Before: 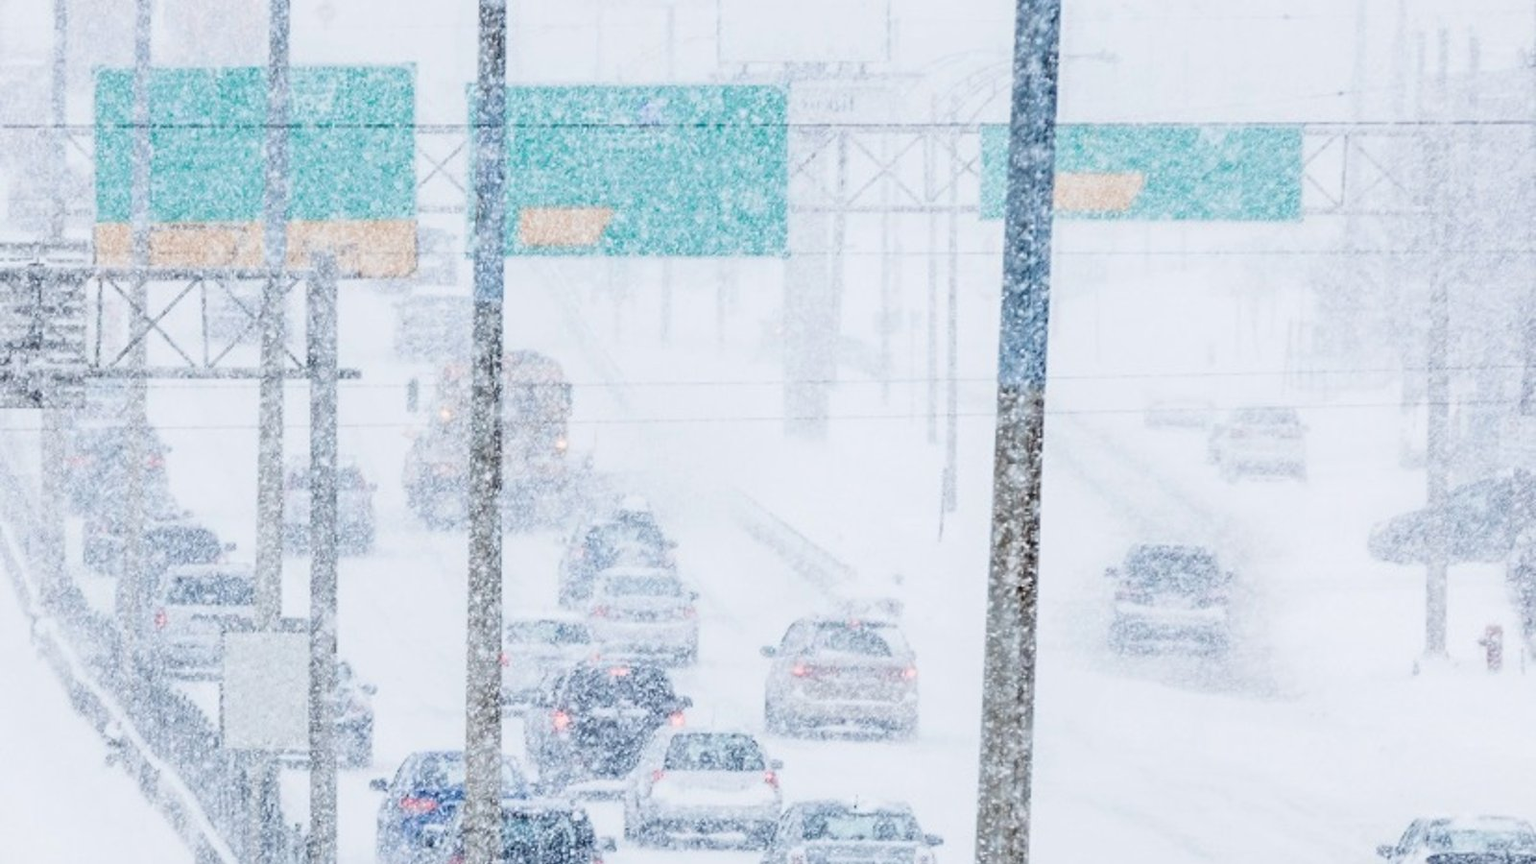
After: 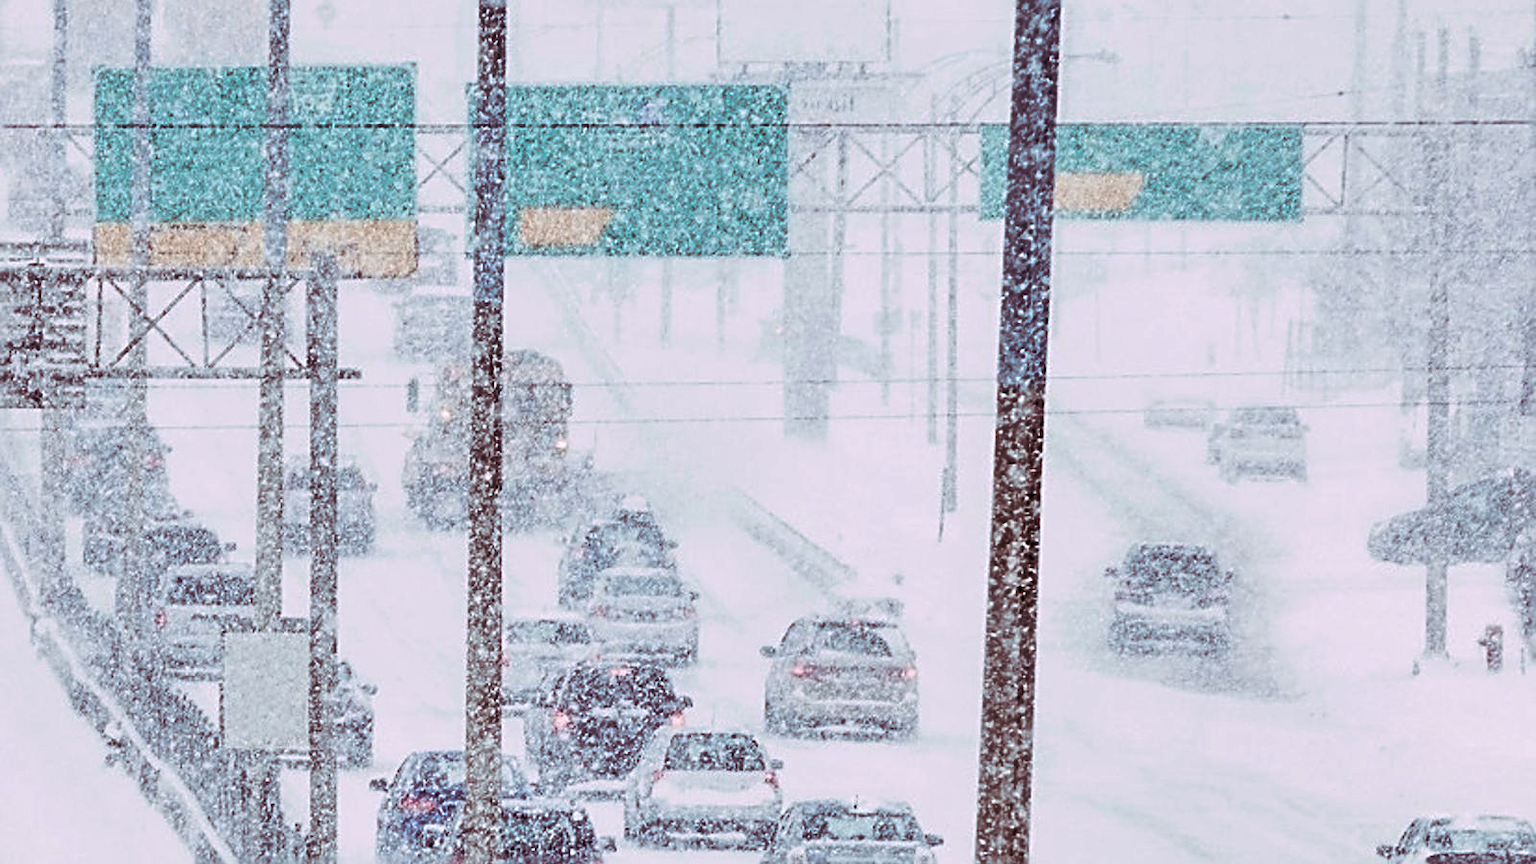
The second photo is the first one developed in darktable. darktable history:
split-toning: highlights › hue 298.8°, highlights › saturation 0.73, compress 41.76%
sharpen: radius 2.817, amount 0.715
shadows and highlights: shadows 60, soften with gaussian
haze removal: compatibility mode true, adaptive false
